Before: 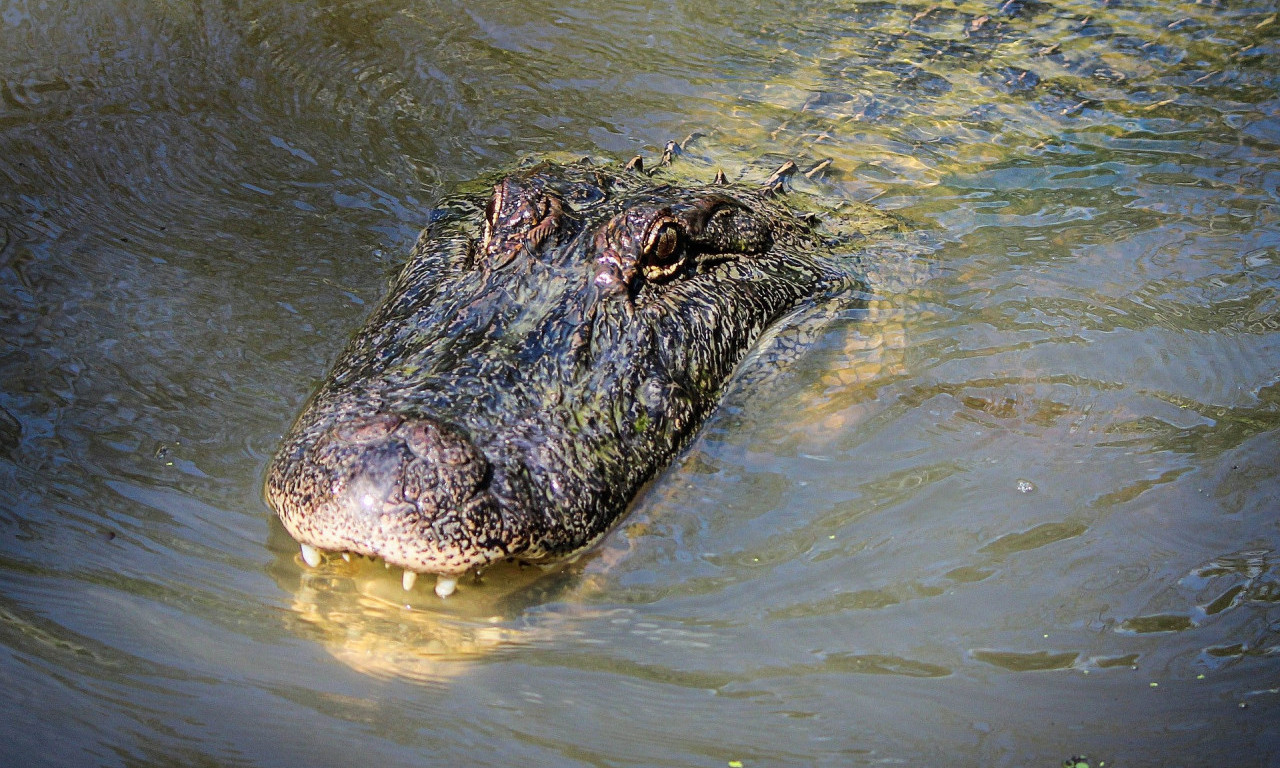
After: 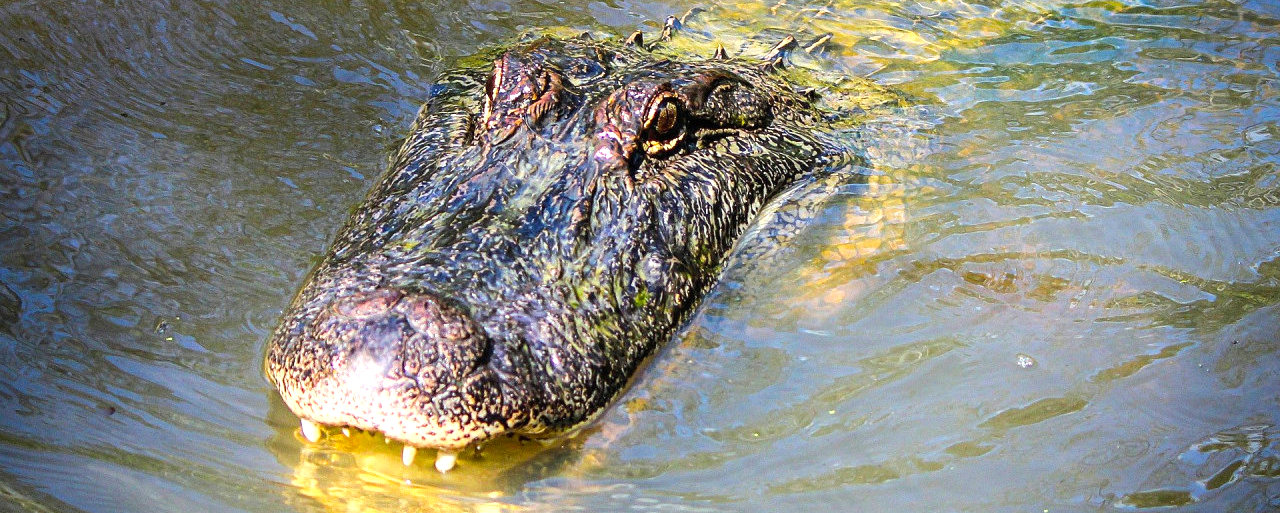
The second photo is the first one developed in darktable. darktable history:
exposure: exposure 0.695 EV, compensate highlight preservation false
color balance rgb: linear chroma grading › global chroma 0.946%, perceptual saturation grading › global saturation 29.881%
crop: top 16.329%, bottom 16.749%
